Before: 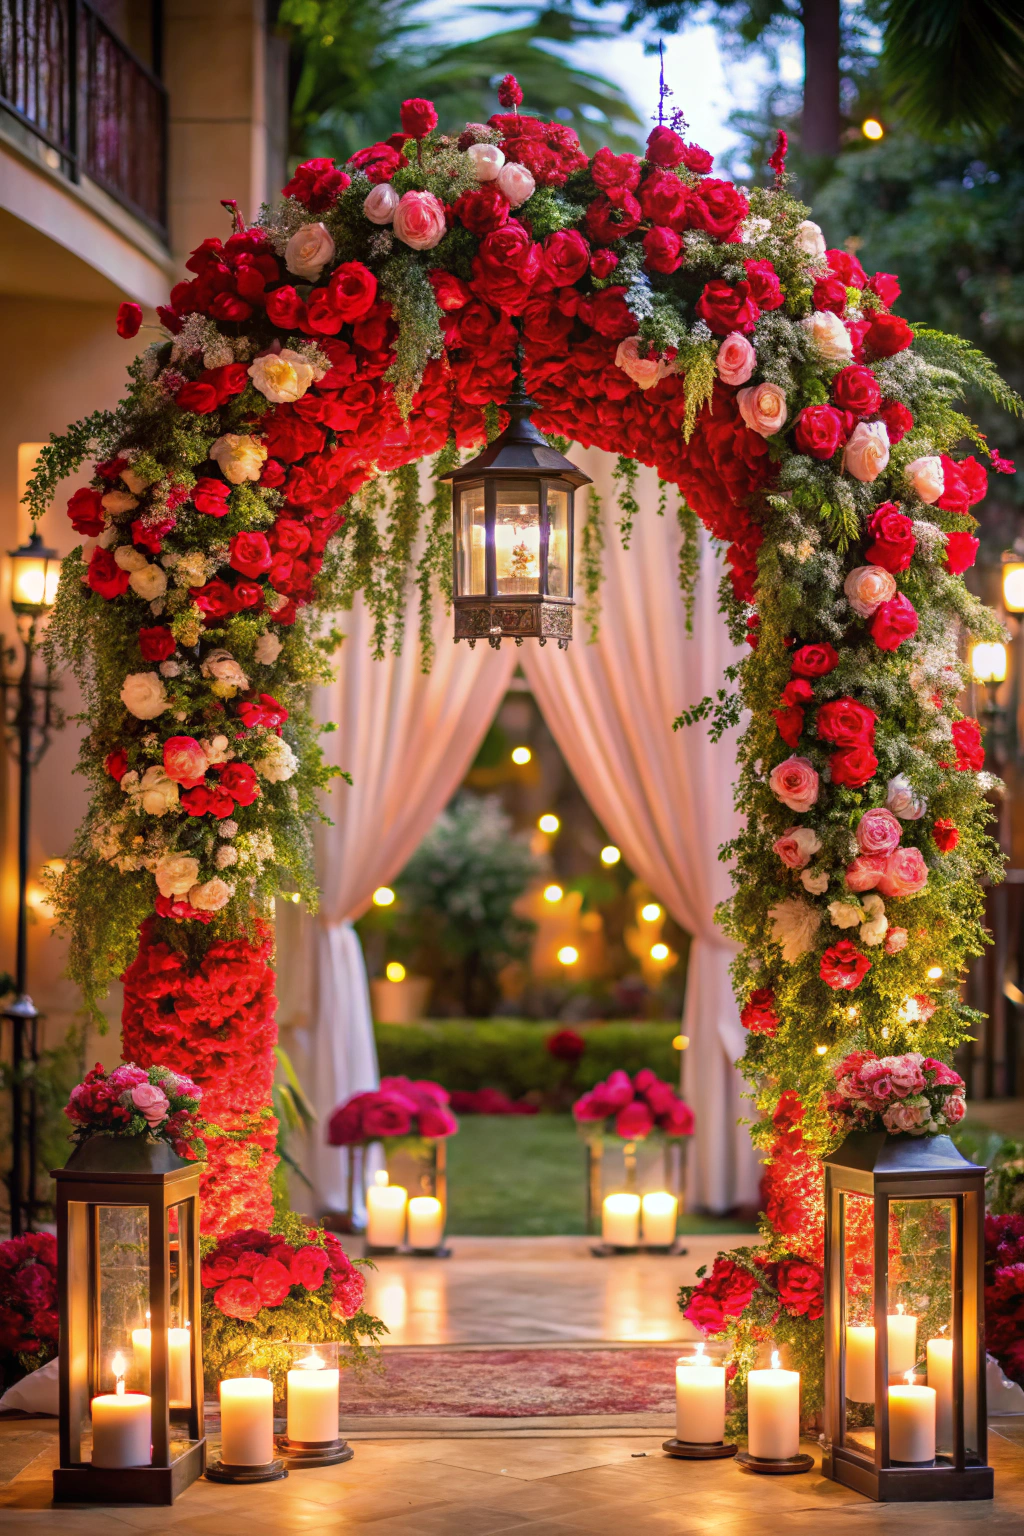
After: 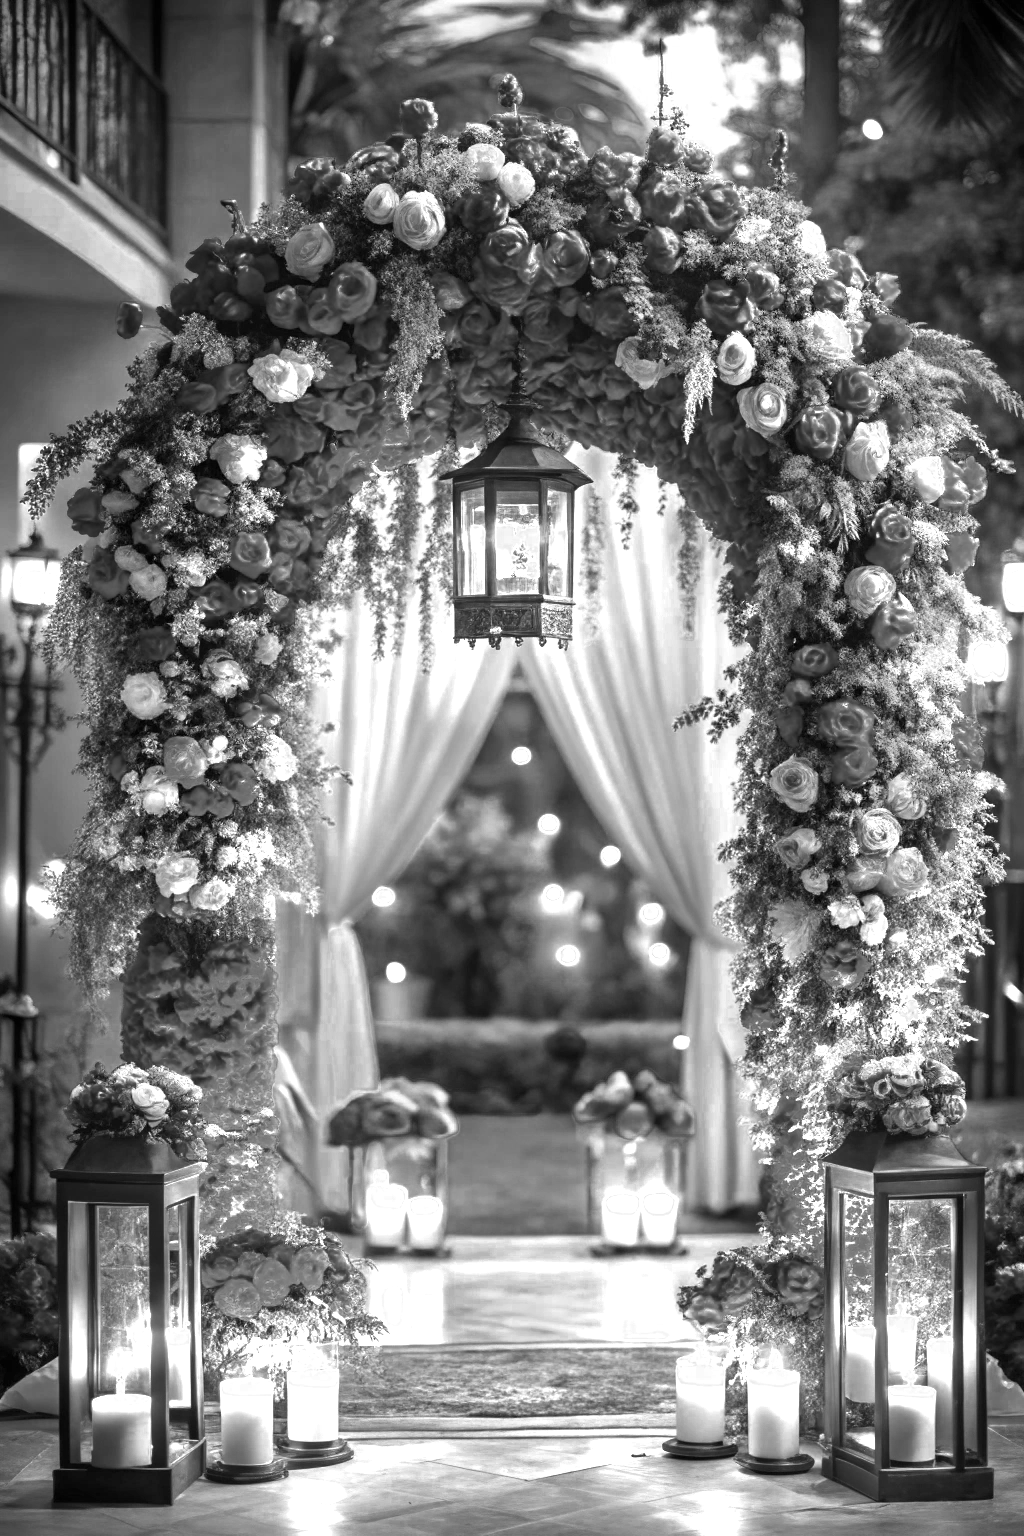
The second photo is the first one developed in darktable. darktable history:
color zones: curves: ch0 [(0.002, 0.593) (0.143, 0.417) (0.285, 0.541) (0.455, 0.289) (0.608, 0.327) (0.727, 0.283) (0.869, 0.571) (1, 0.603)]; ch1 [(0, 0) (0.143, 0) (0.286, 0) (0.429, 0) (0.571, 0) (0.714, 0) (0.857, 0)], mix 32.85%
color balance rgb: highlights gain › chroma 5.449%, highlights gain › hue 196.41°, global offset › hue 171.98°, perceptual saturation grading › global saturation 20%, perceptual saturation grading › highlights -50.304%, perceptual saturation grading › shadows 30.143%, perceptual brilliance grading › global brilliance 30.117%, global vibrance 20%
